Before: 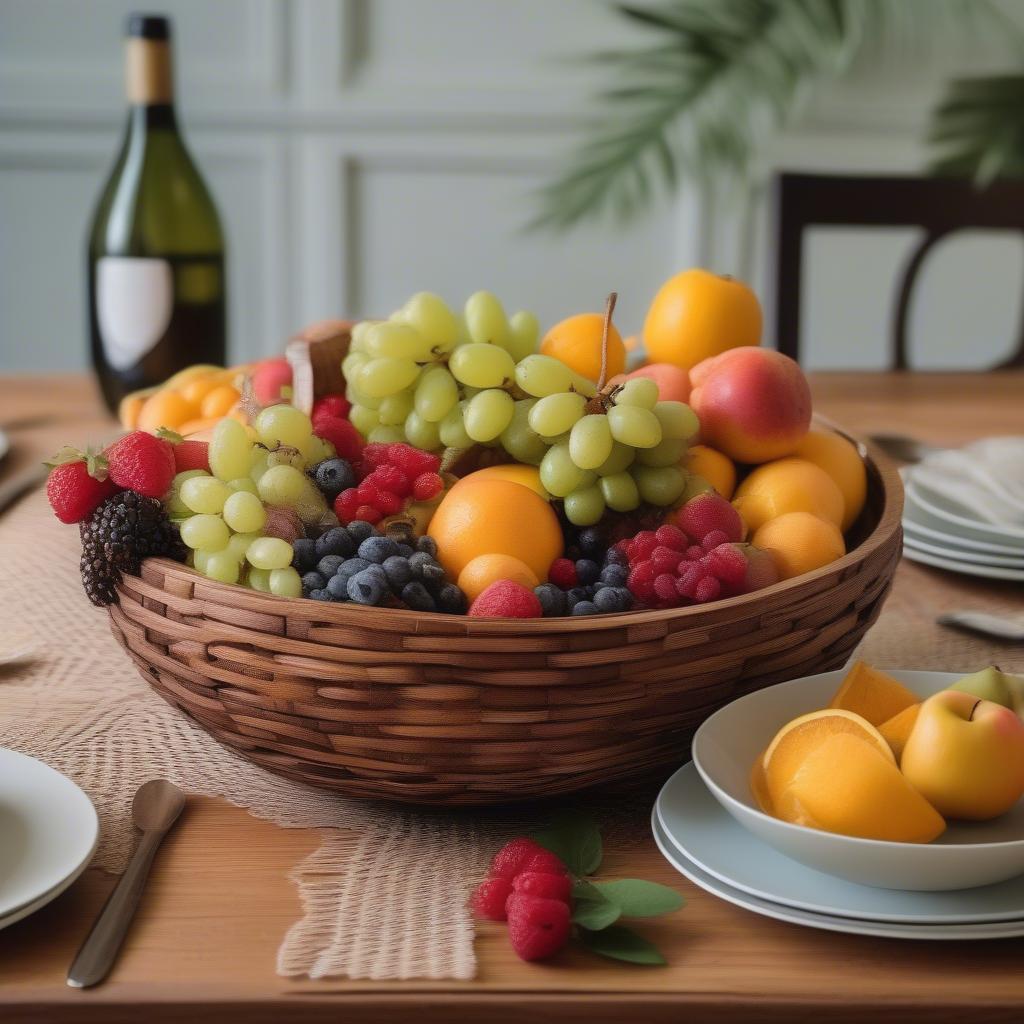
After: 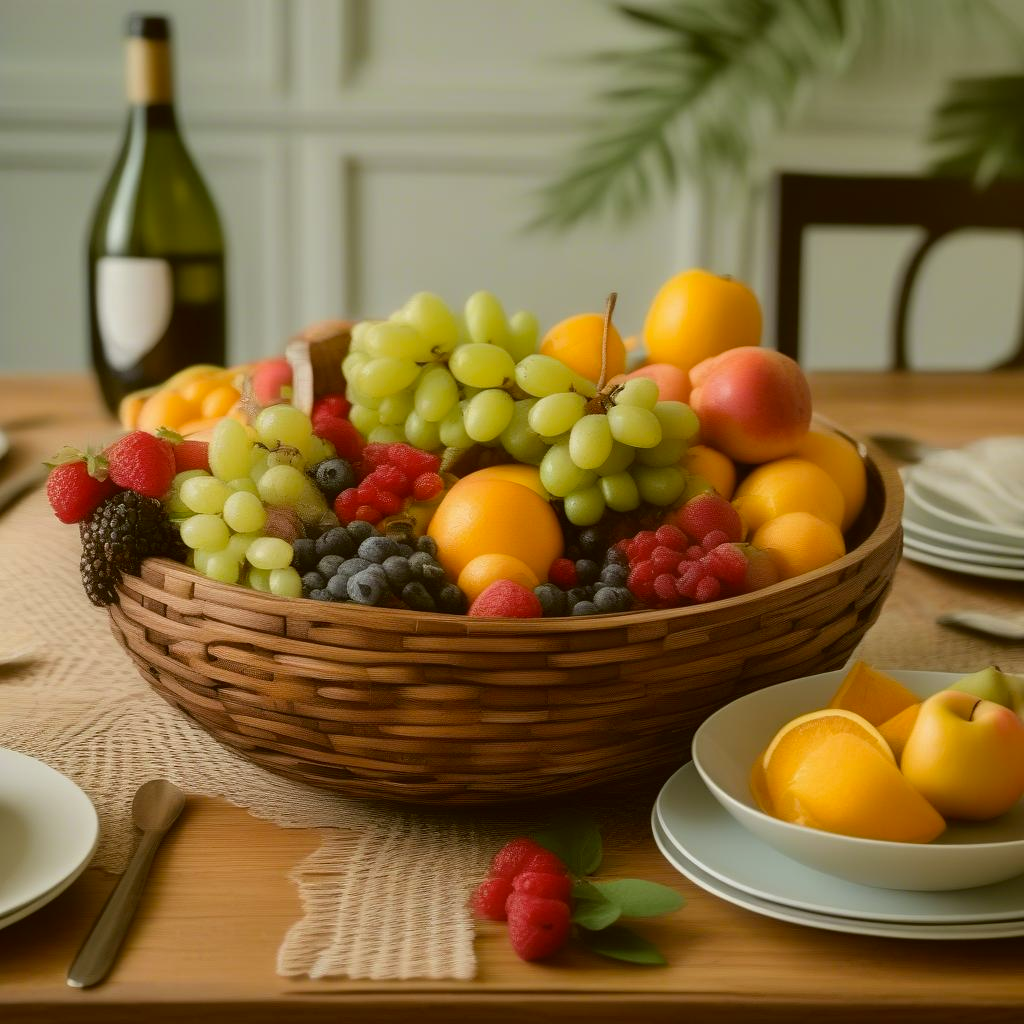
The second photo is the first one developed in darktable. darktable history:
color correction: highlights a* -1.33, highlights b* 10.28, shadows a* 0.421, shadows b* 18.87
